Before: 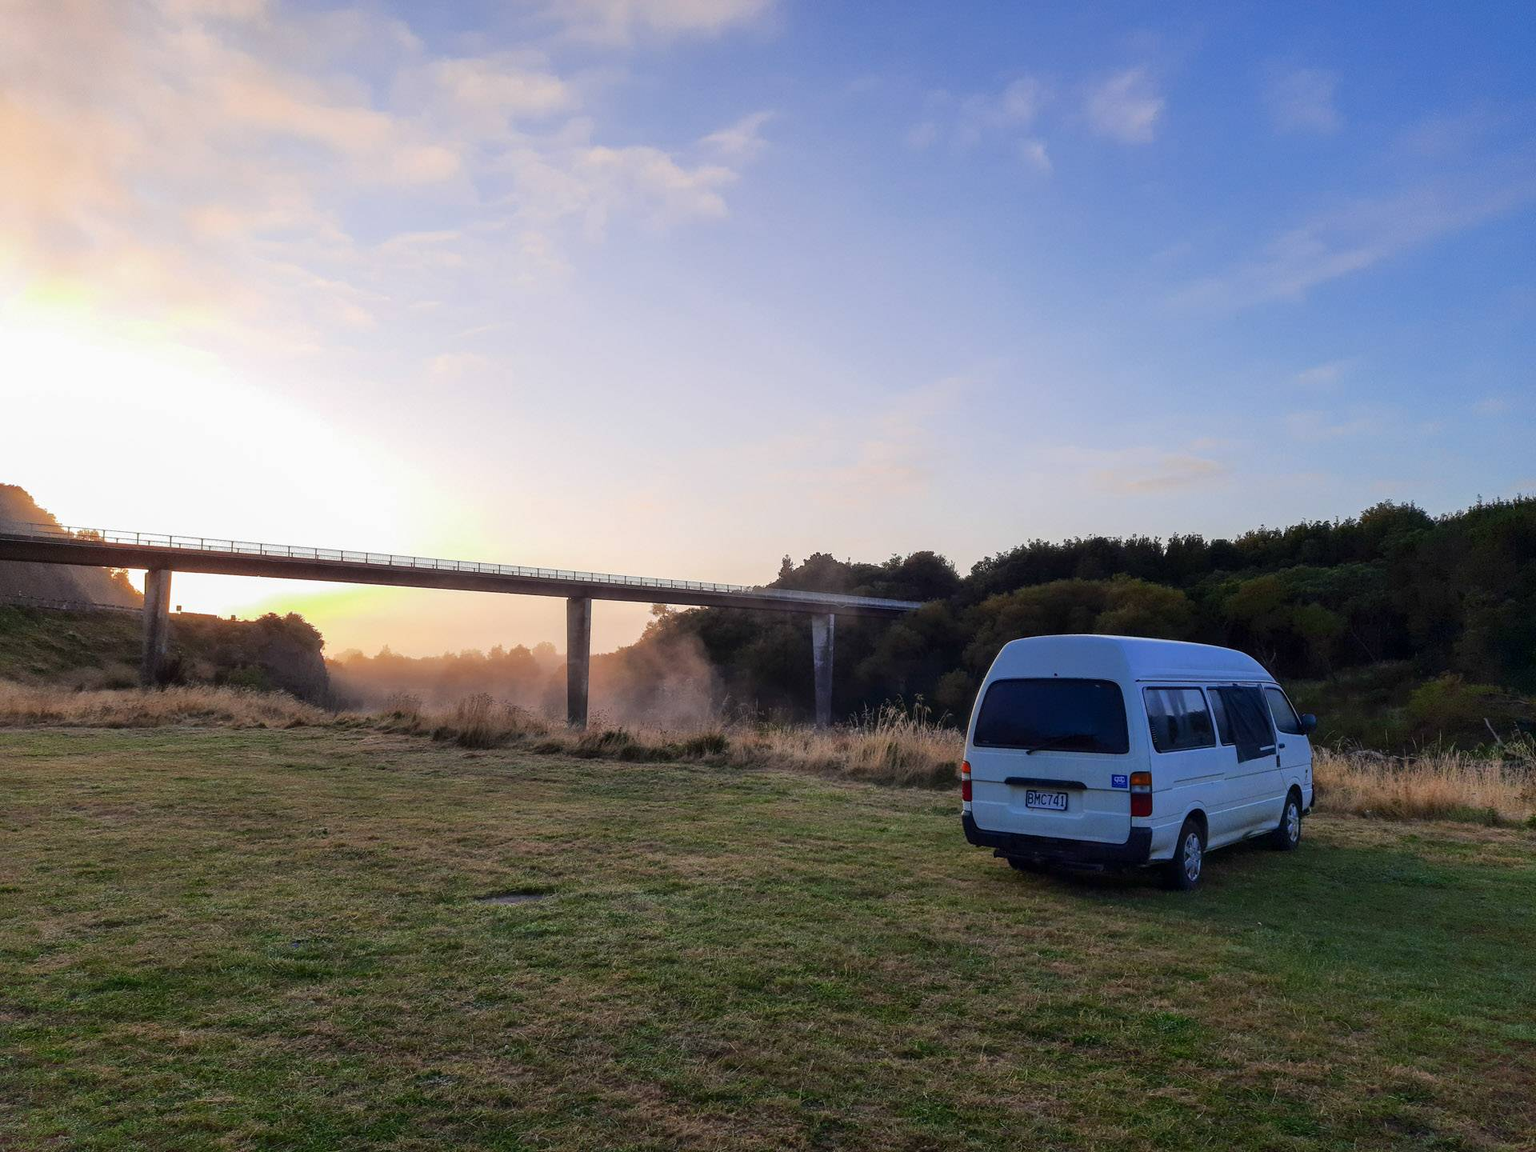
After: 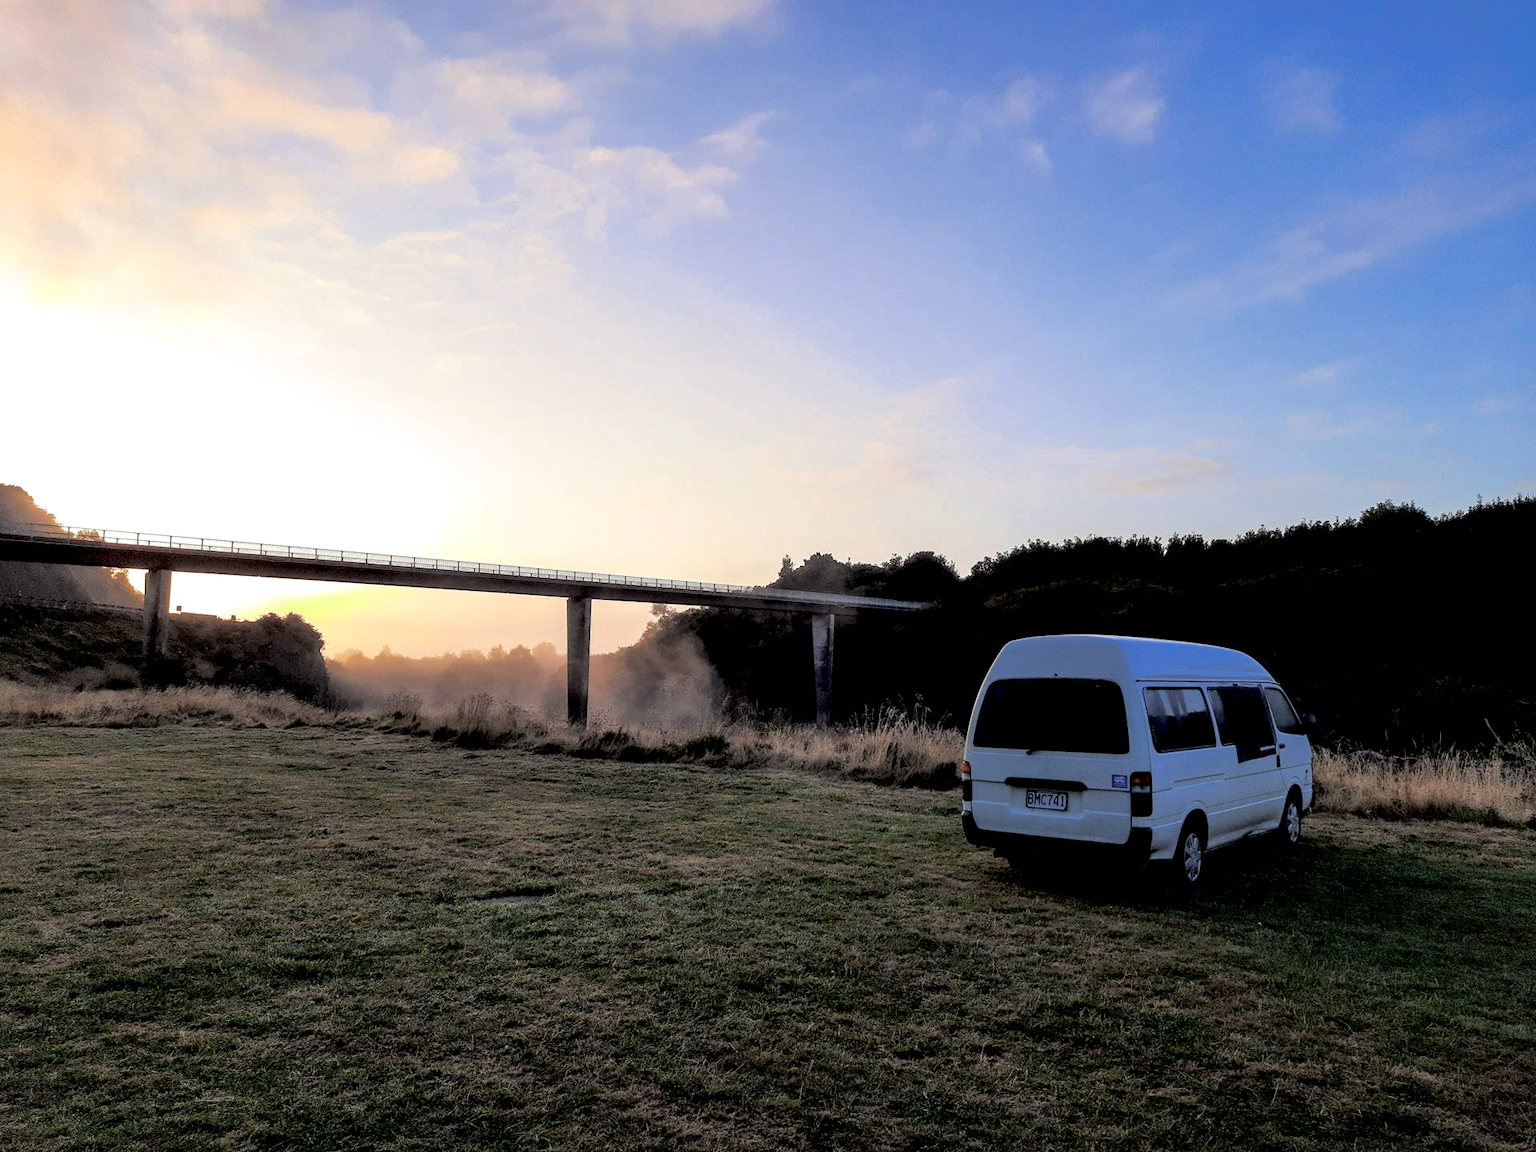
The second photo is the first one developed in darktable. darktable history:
split-toning: shadows › hue 43.2°, shadows › saturation 0, highlights › hue 50.4°, highlights › saturation 1
exposure: black level correction 0.025, exposure 0.182 EV, compensate highlight preservation false
